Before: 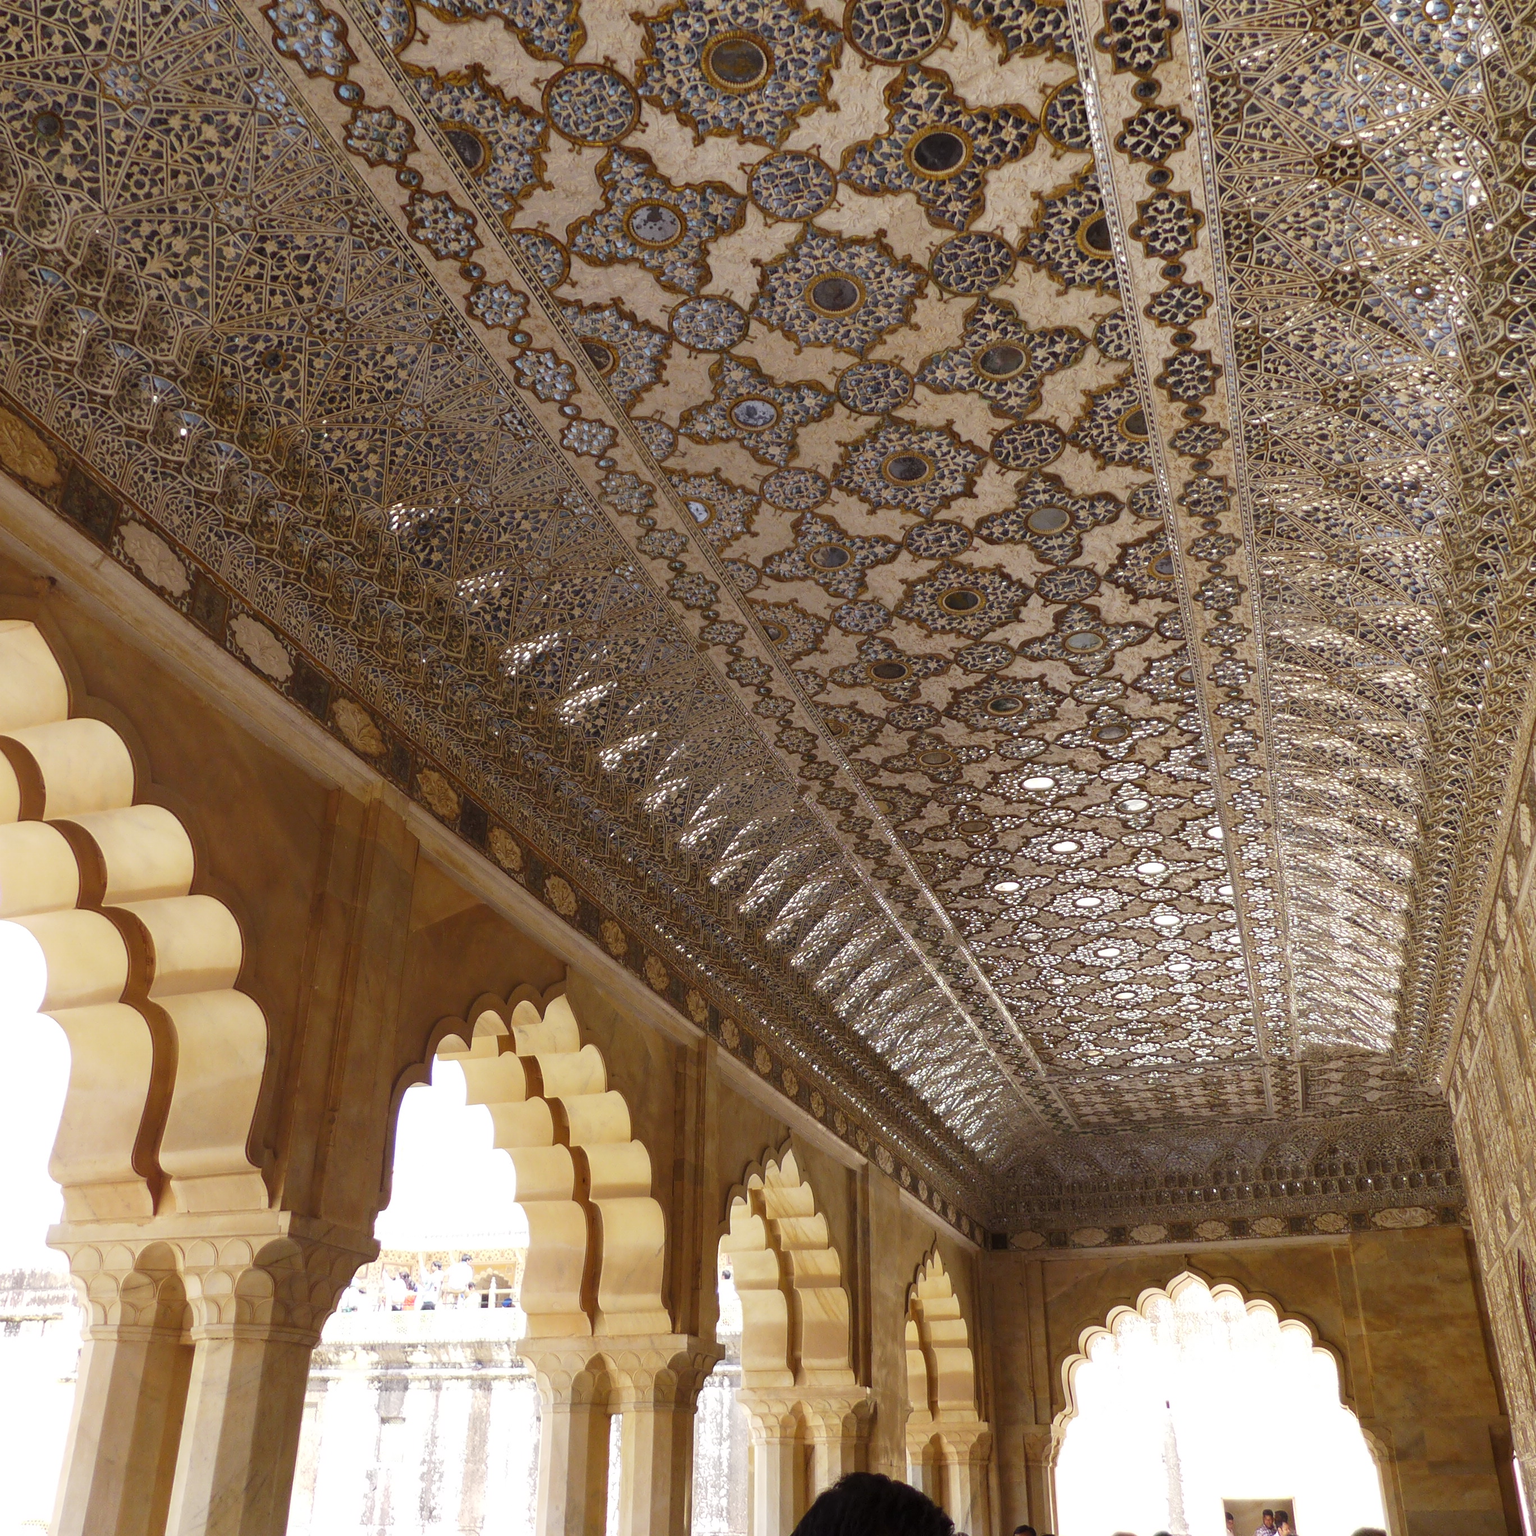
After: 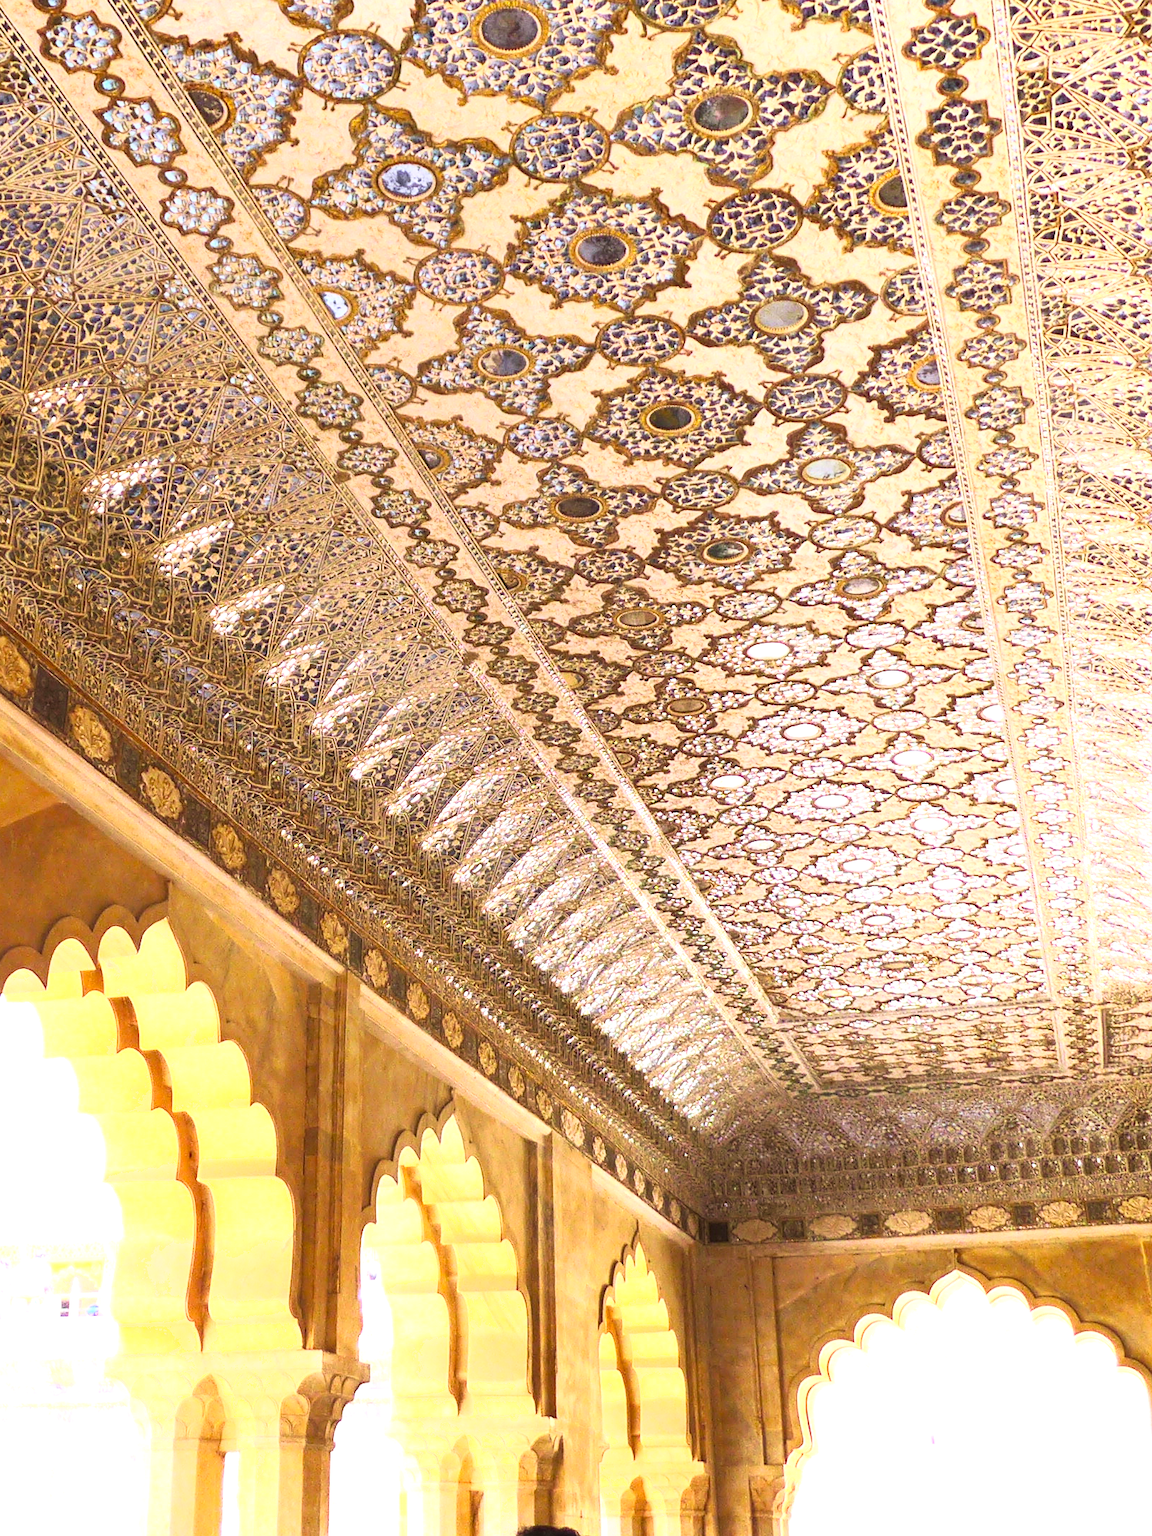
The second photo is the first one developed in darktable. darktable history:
exposure: black level correction 0, exposure 1.2 EV, compensate exposure bias true, compensate highlight preservation false
shadows and highlights: shadows 0, highlights 40
base curve: curves: ch0 [(0, 0) (0.005, 0.002) (0.193, 0.295) (0.399, 0.664) (0.75, 0.928) (1, 1)]
color correction: saturation 1.34
crop and rotate: left 28.256%, top 17.734%, right 12.656%, bottom 3.573%
contrast brightness saturation: saturation -0.05
velvia: on, module defaults
white balance: red 0.982, blue 1.018
